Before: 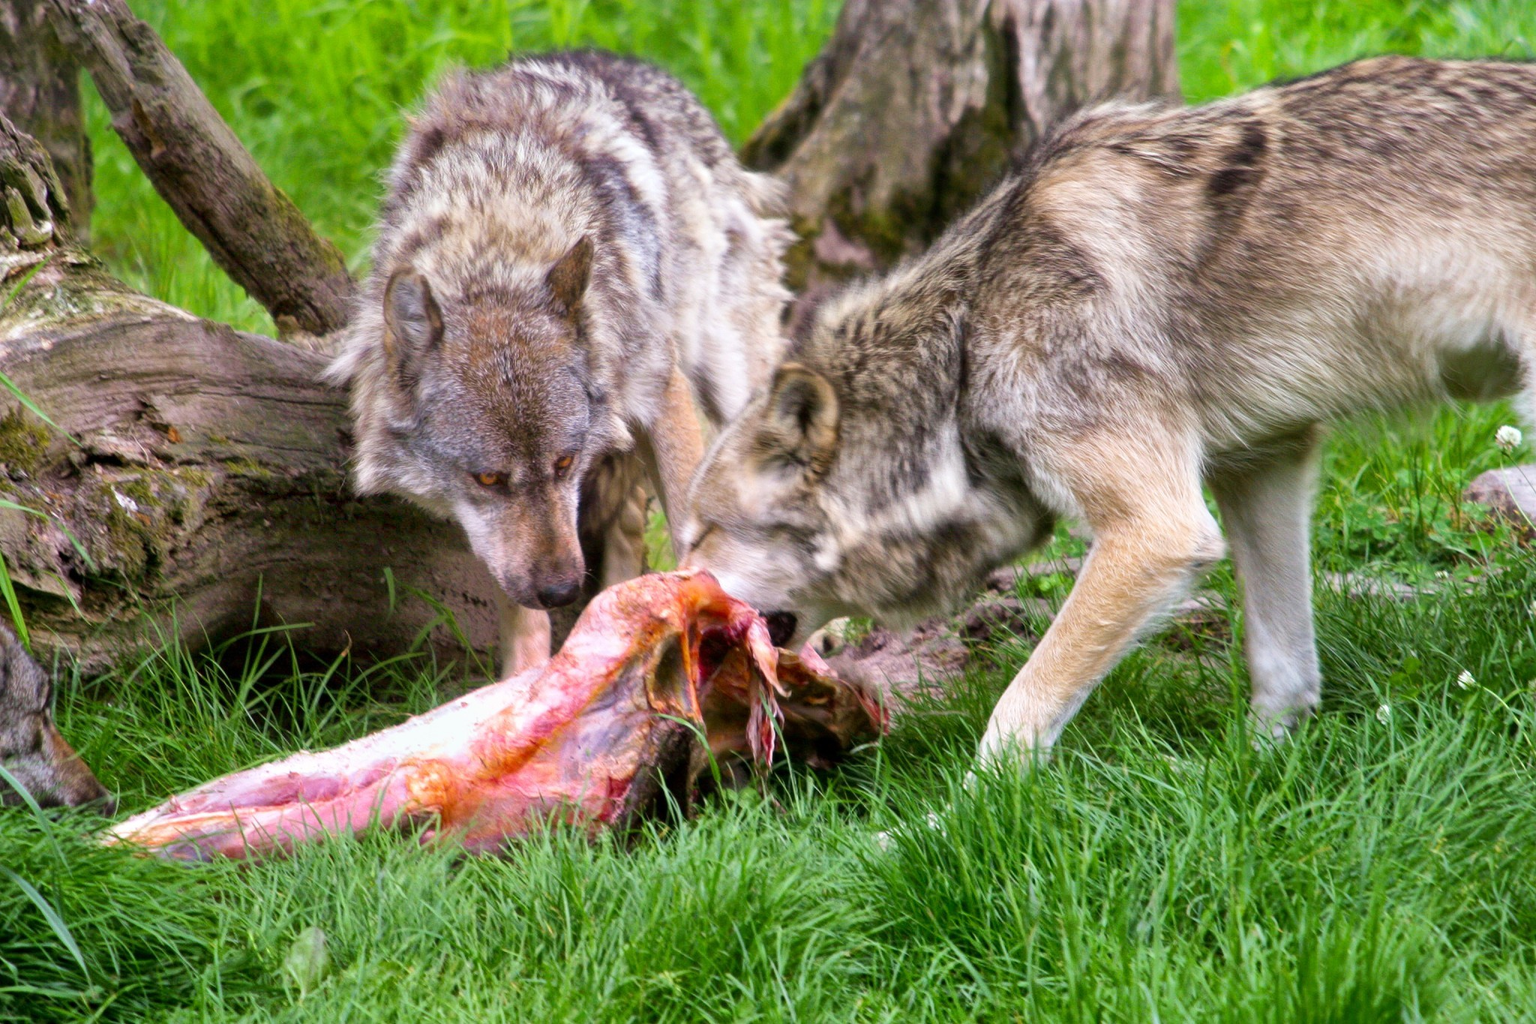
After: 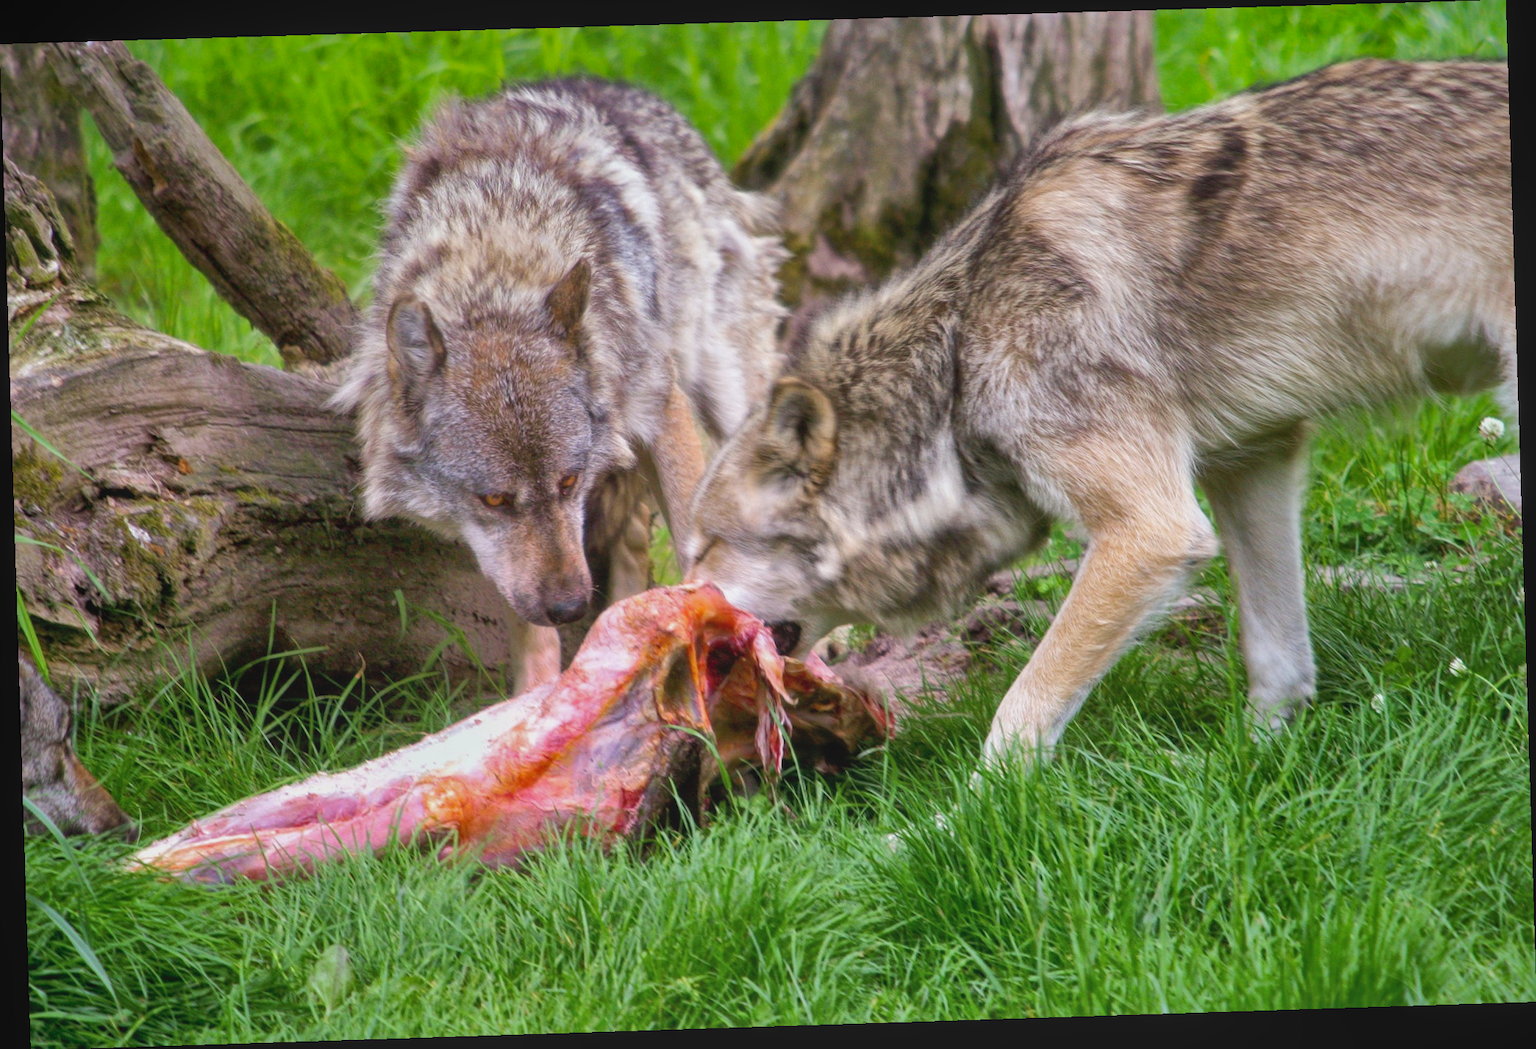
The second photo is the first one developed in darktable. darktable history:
local contrast: highlights 48%, shadows 0%, detail 100%
contrast brightness saturation: saturation -0.05
rotate and perspective: rotation -1.77°, lens shift (horizontal) 0.004, automatic cropping off
shadows and highlights: on, module defaults
